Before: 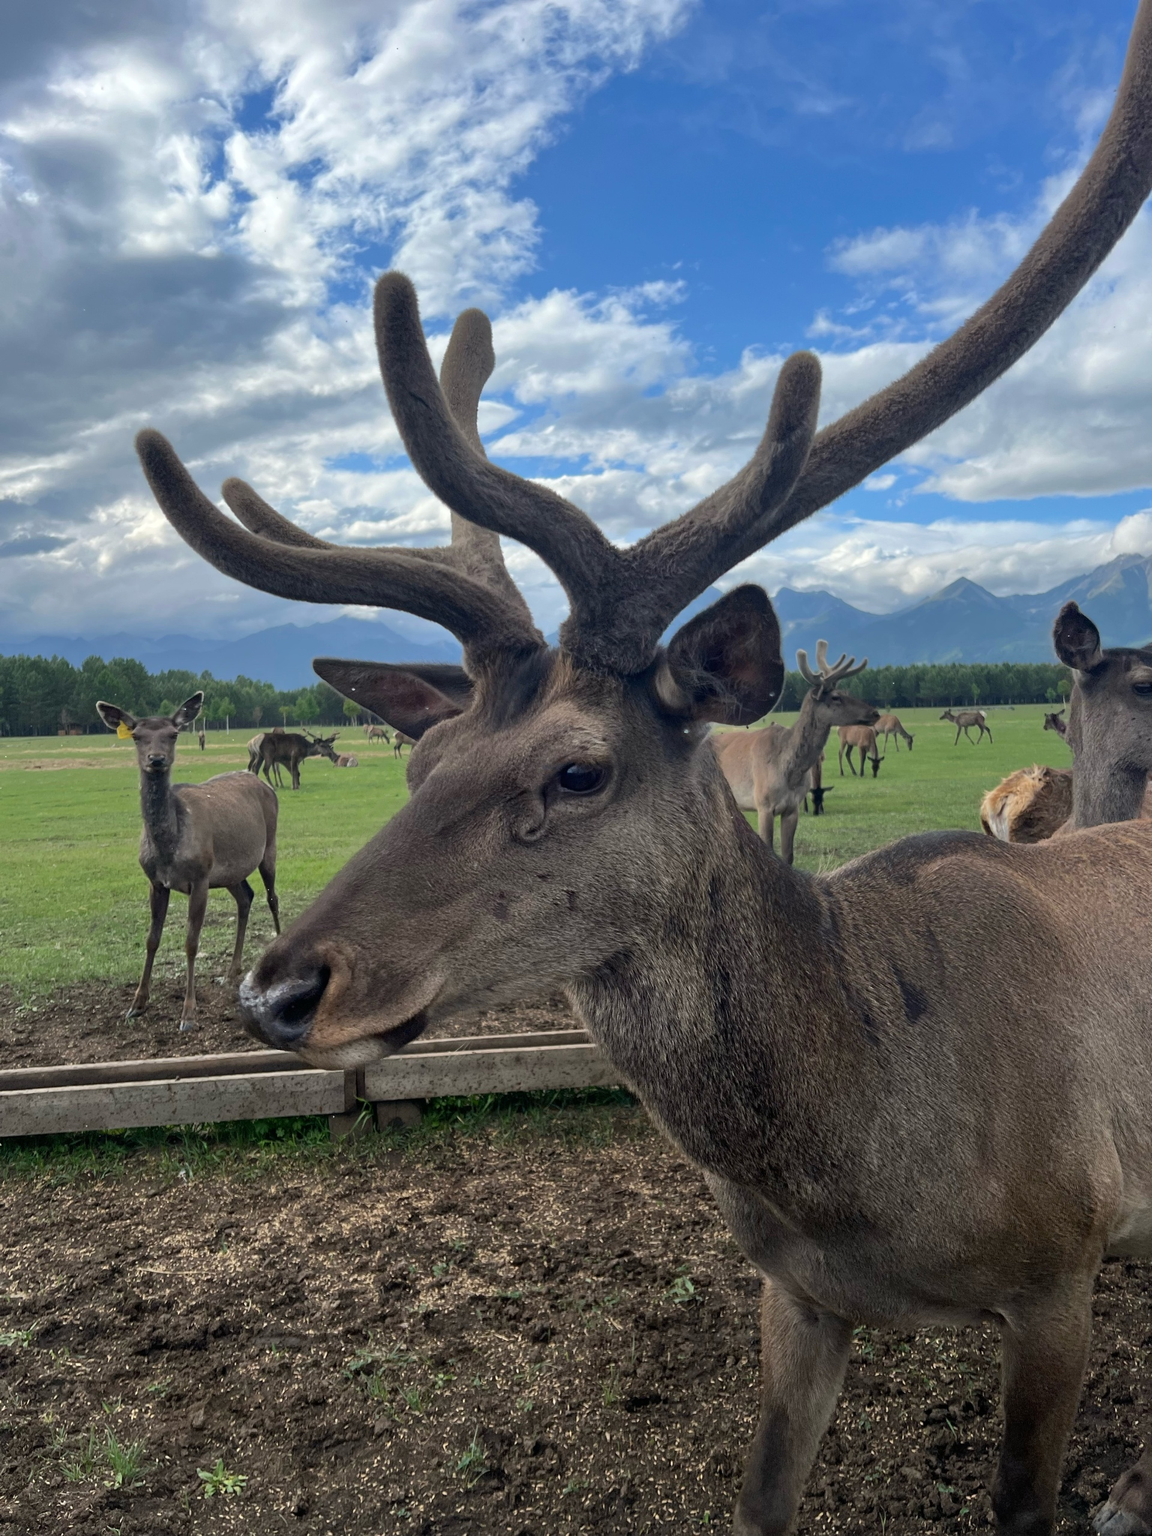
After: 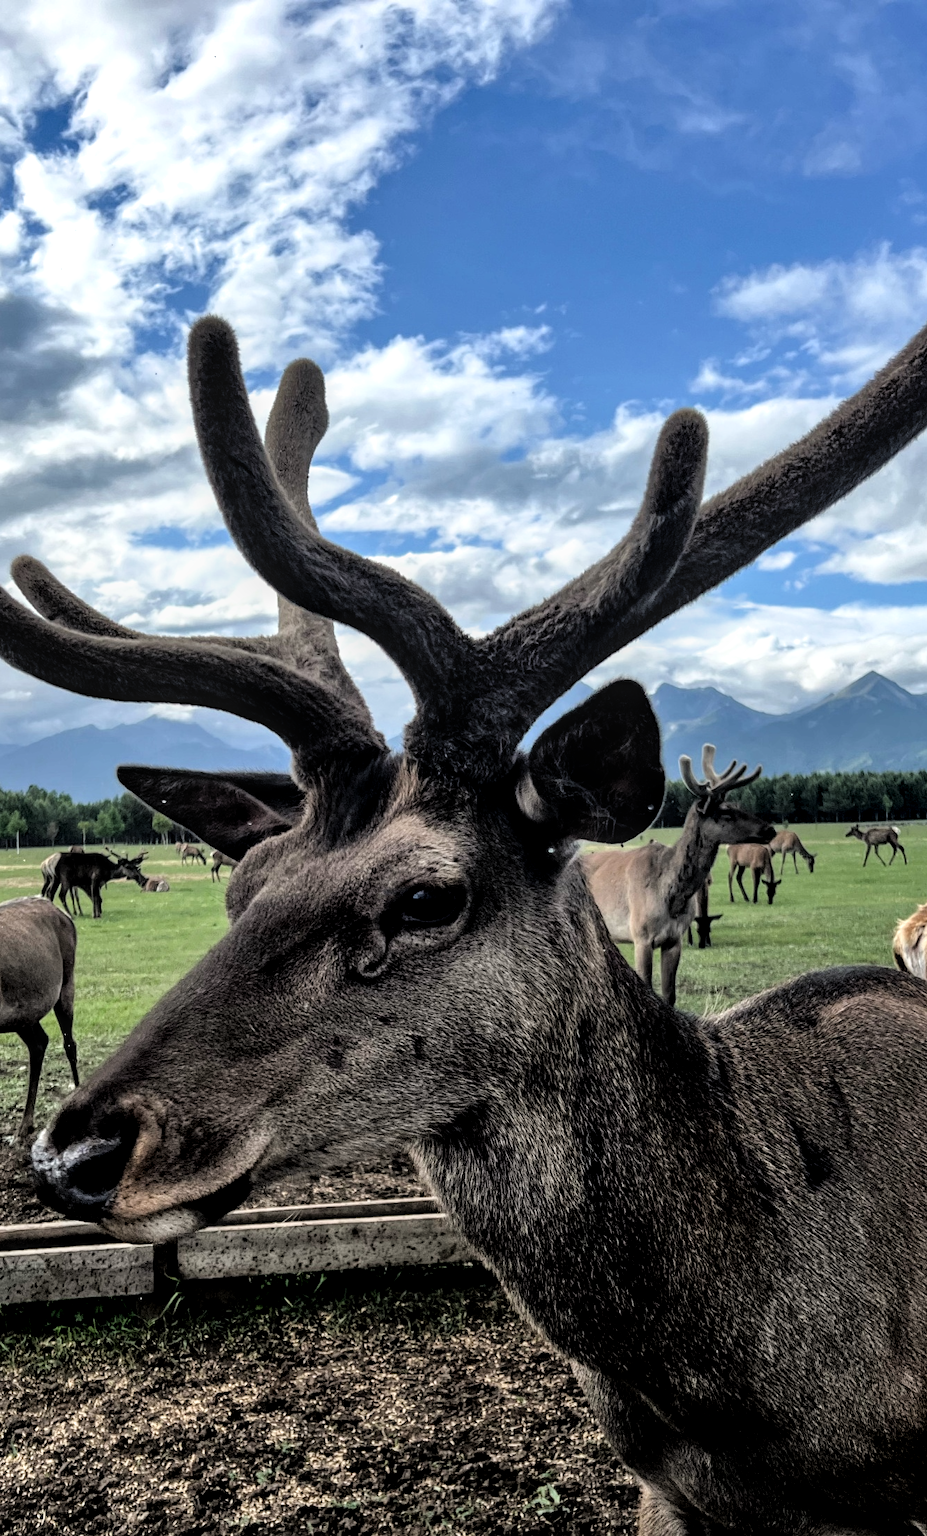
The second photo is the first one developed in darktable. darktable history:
shadows and highlights: shadows 37.27, highlights -28.18, soften with gaussian
filmic rgb: black relative exposure -3.63 EV, white relative exposure 2.16 EV, hardness 3.62
crop: left 18.479%, right 12.2%, bottom 13.971%
local contrast: detail 130%
